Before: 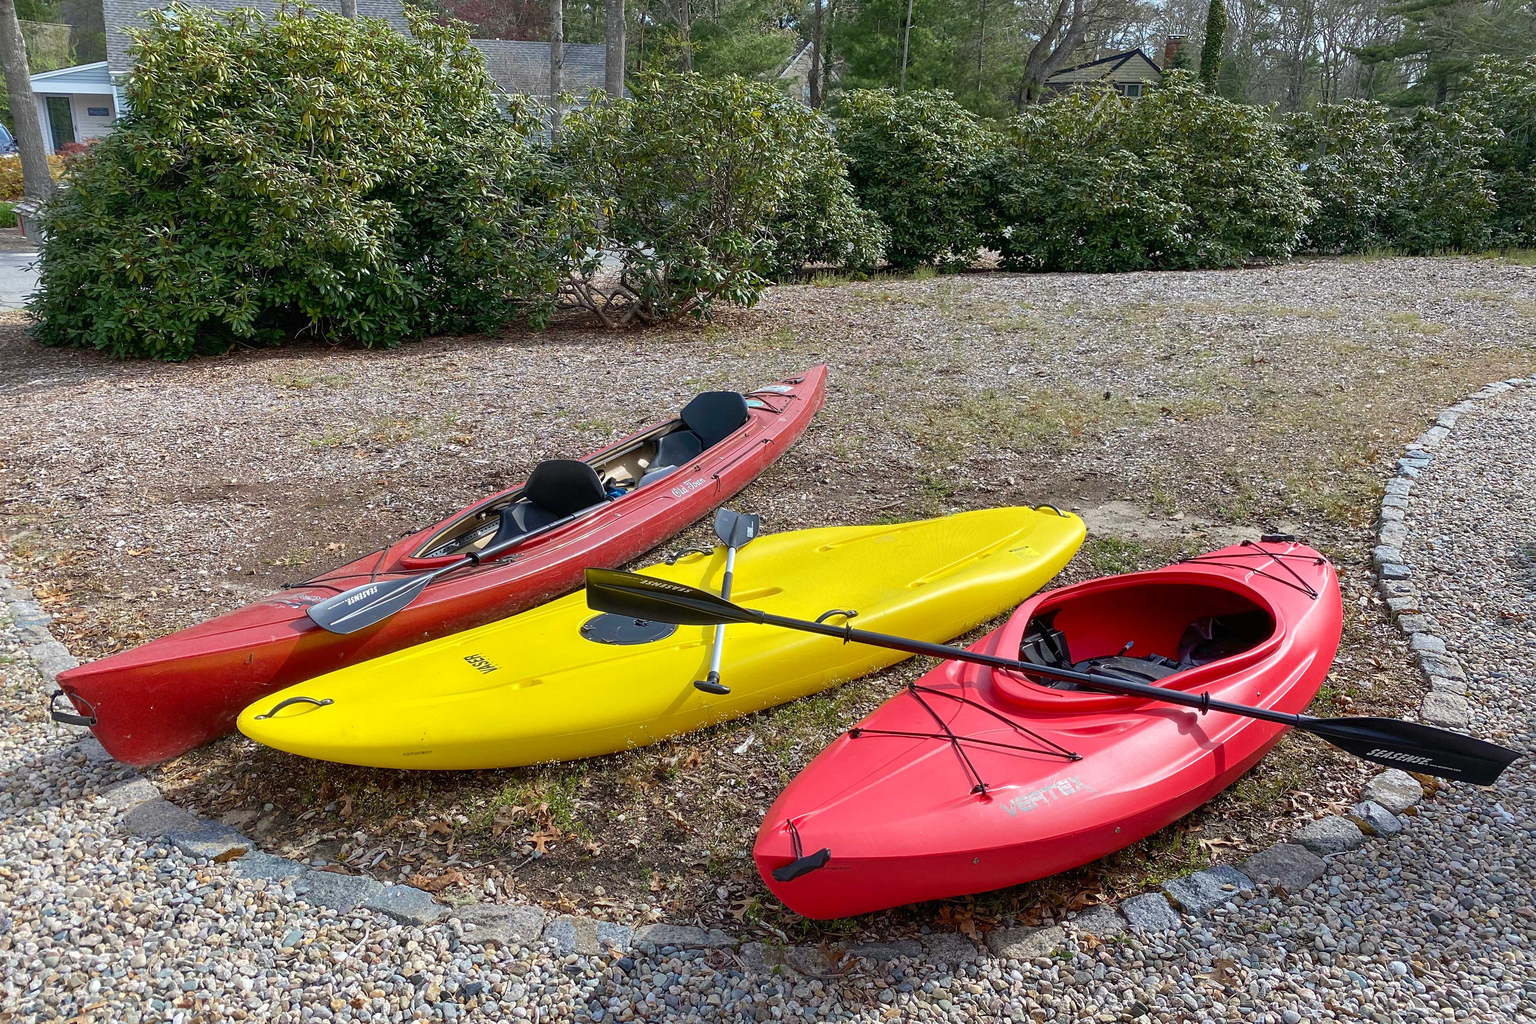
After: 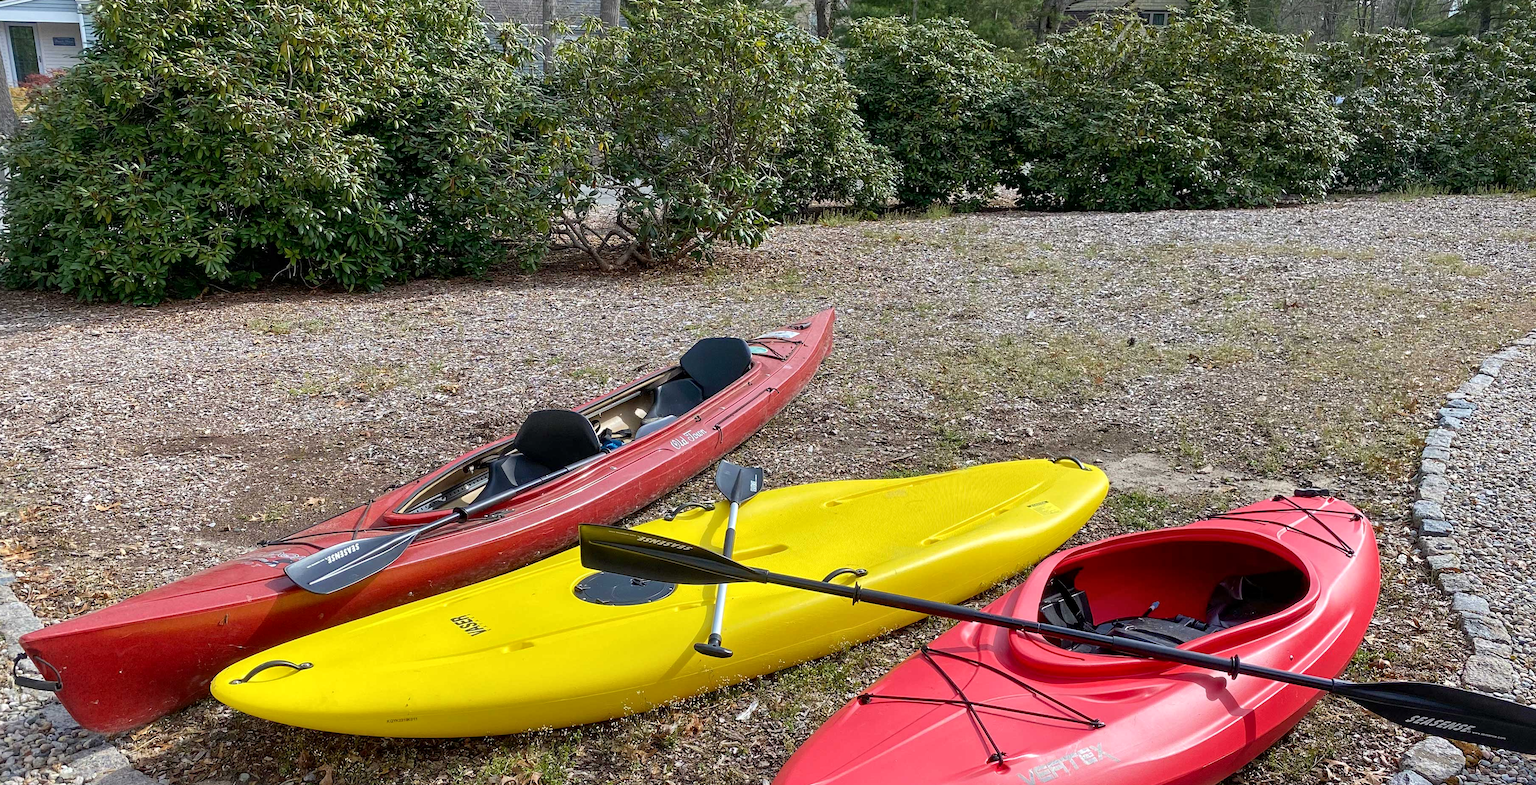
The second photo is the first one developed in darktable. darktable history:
exposure: compensate exposure bias true, compensate highlight preservation false
local contrast: mode bilateral grid, contrast 19, coarseness 50, detail 119%, midtone range 0.2
crop: left 2.491%, top 7.124%, right 2.971%, bottom 20.337%
